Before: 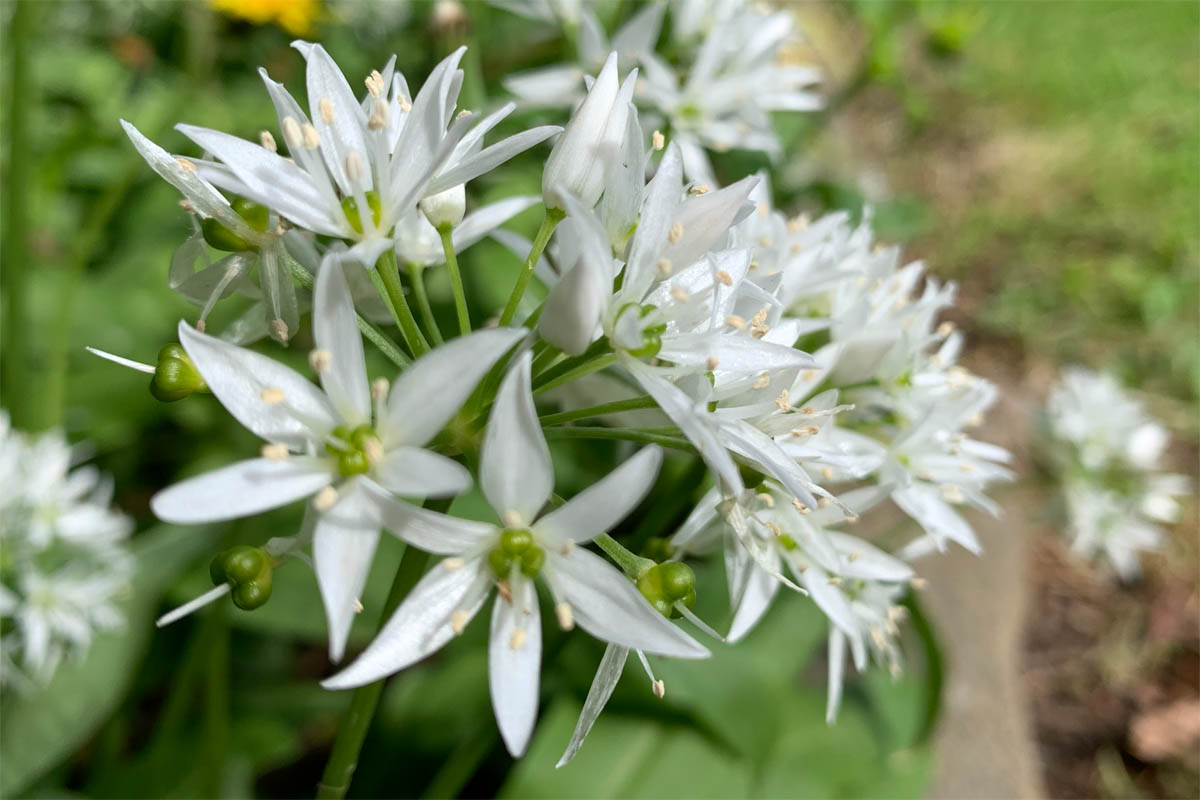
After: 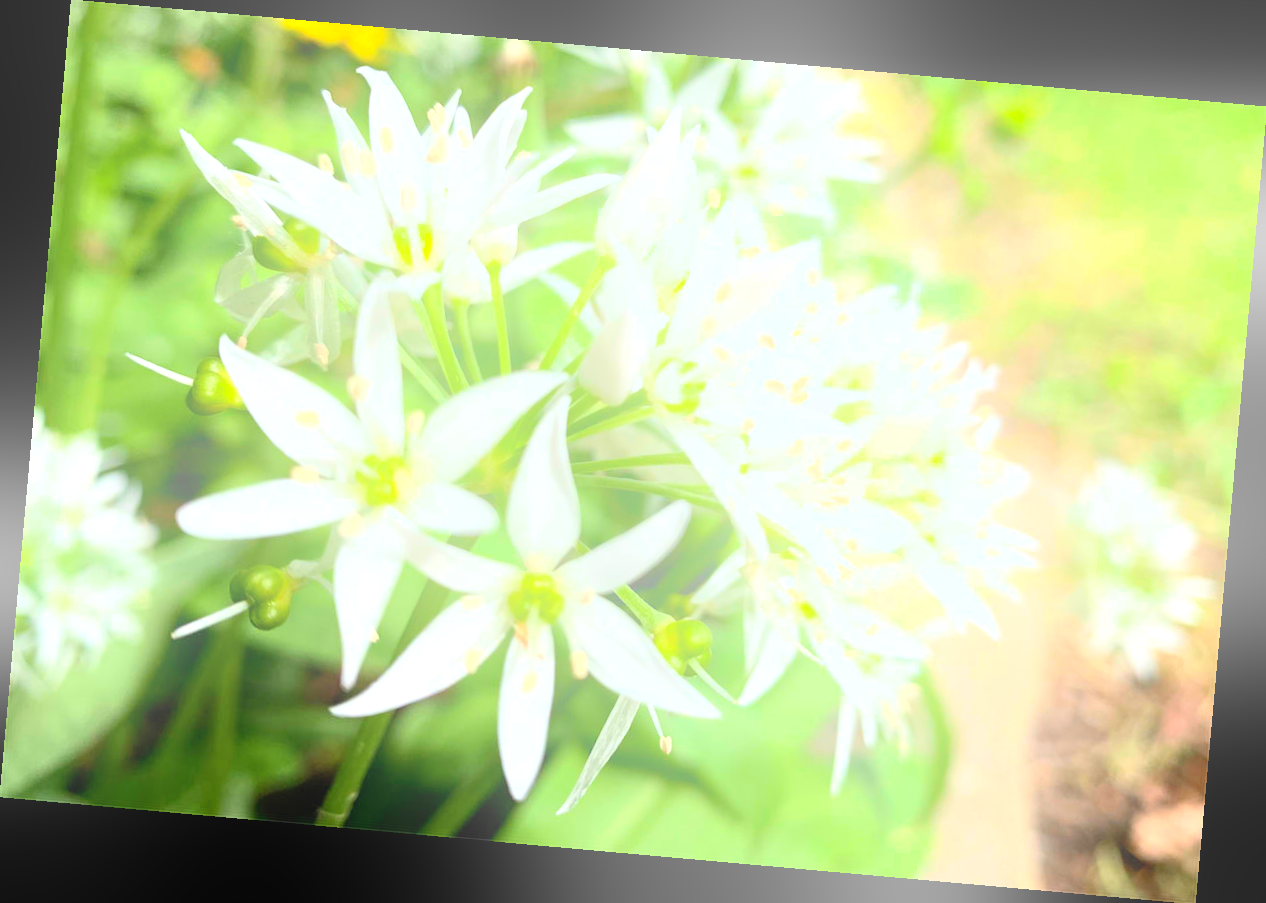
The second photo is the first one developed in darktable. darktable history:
bloom: on, module defaults
exposure: black level correction 0, exposure 1.015 EV, compensate exposure bias true, compensate highlight preservation false
shadows and highlights: shadows 25, highlights -25
contrast brightness saturation: contrast 0.2, brightness 0.15, saturation 0.14
rotate and perspective: rotation 5.12°, automatic cropping off
